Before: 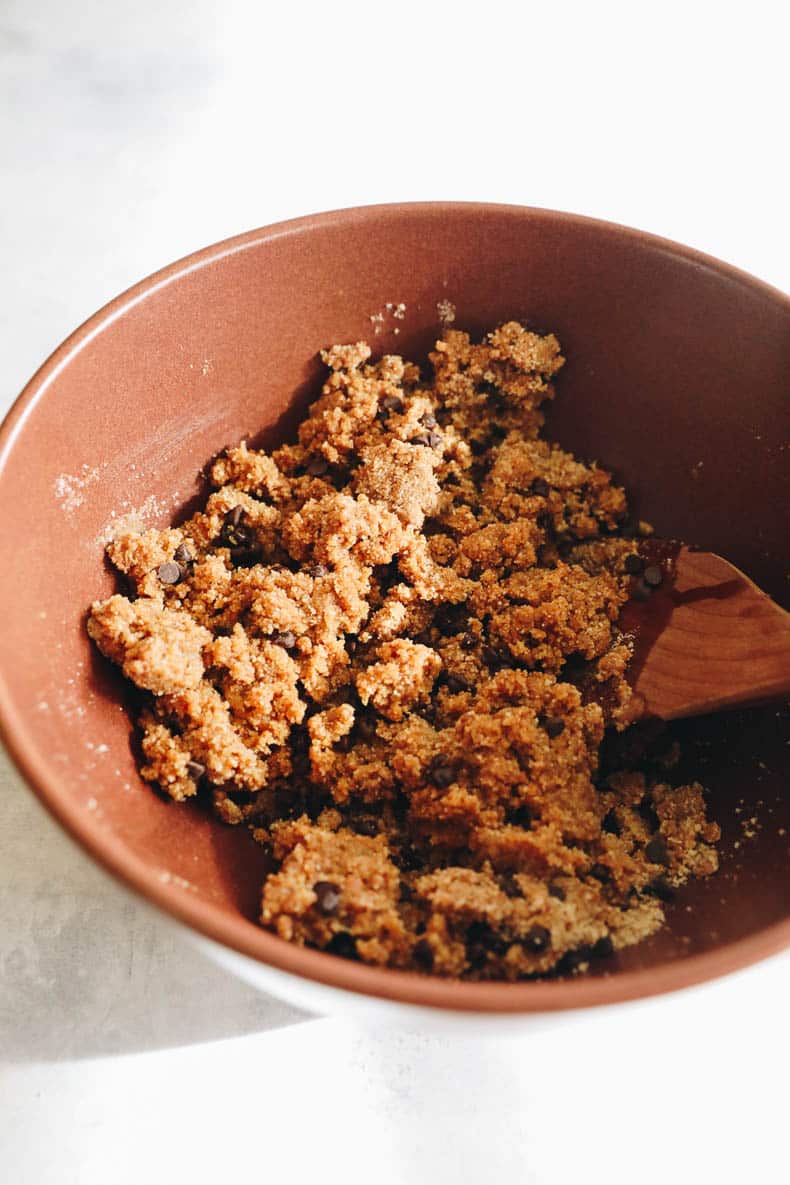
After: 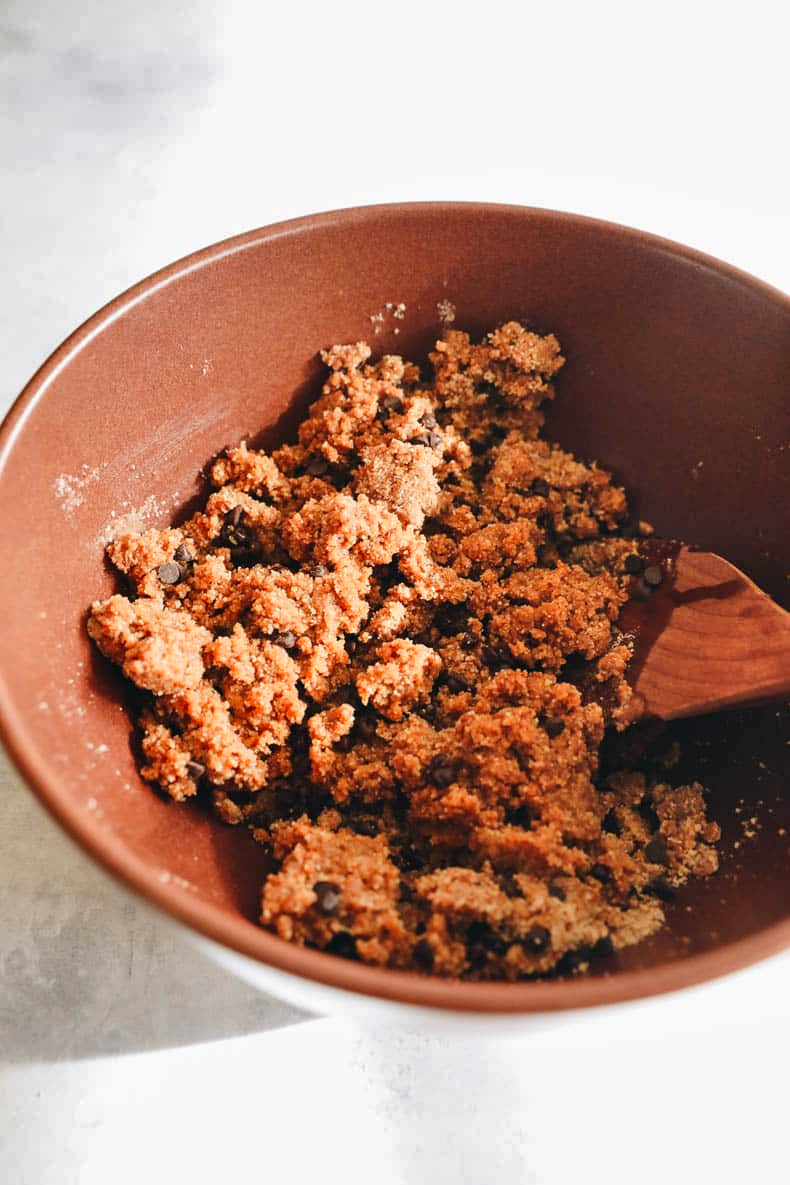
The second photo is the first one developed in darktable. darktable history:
white balance: emerald 1
color zones: curves: ch1 [(0, 0.455) (0.063, 0.455) (0.286, 0.495) (0.429, 0.5) (0.571, 0.5) (0.714, 0.5) (0.857, 0.5) (1, 0.455)]; ch2 [(0, 0.532) (0.063, 0.521) (0.233, 0.447) (0.429, 0.489) (0.571, 0.5) (0.714, 0.5) (0.857, 0.5) (1, 0.532)]
shadows and highlights: shadows 52.42, soften with gaussian
color balance: output saturation 110%
